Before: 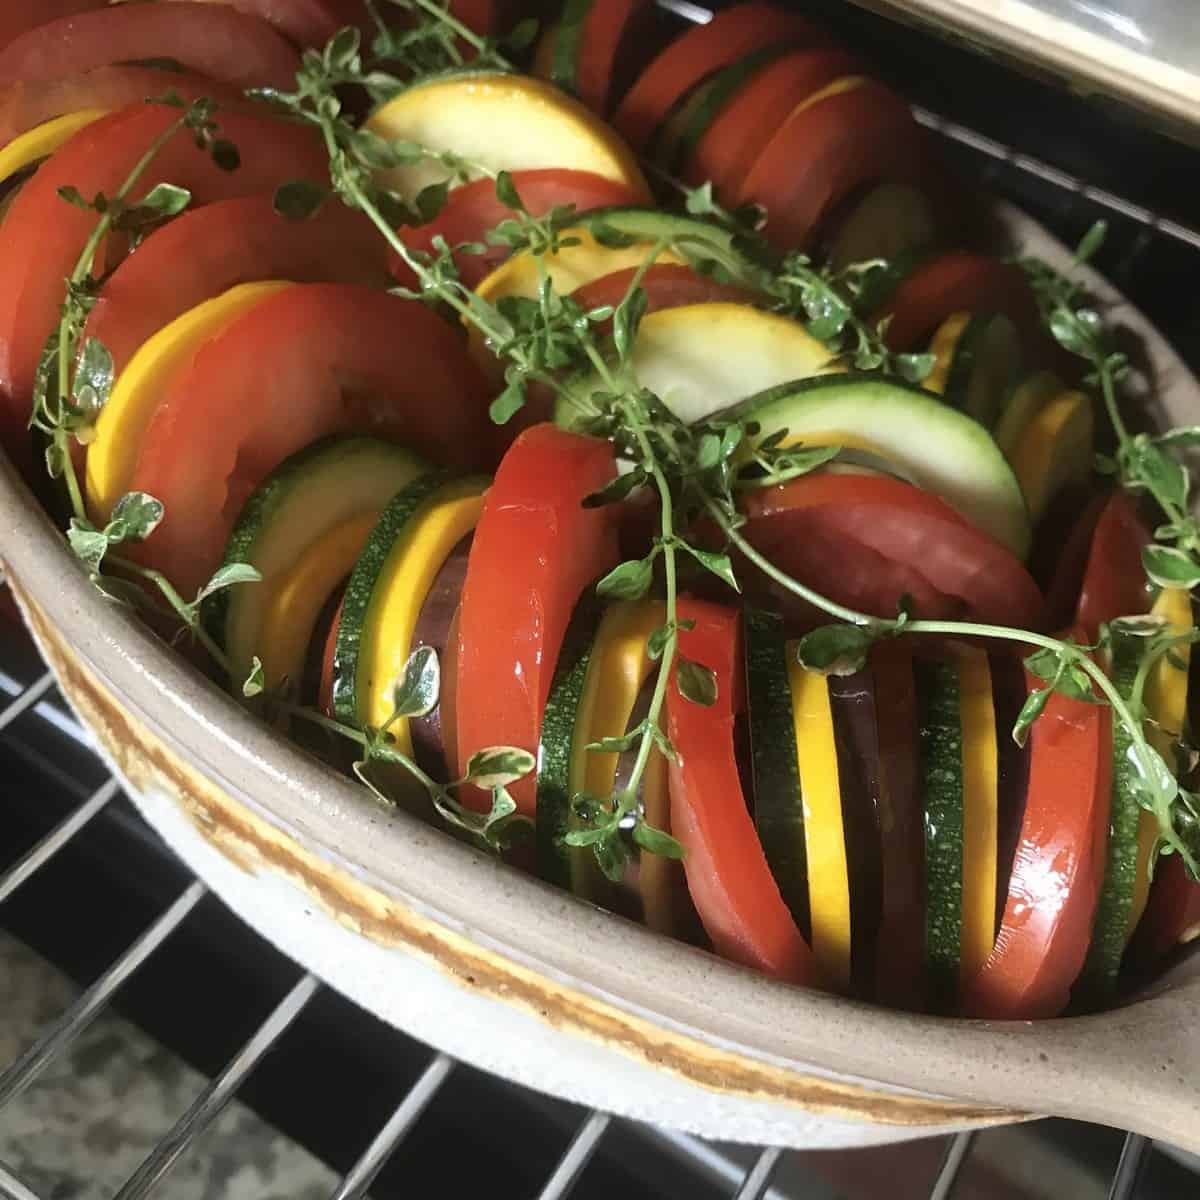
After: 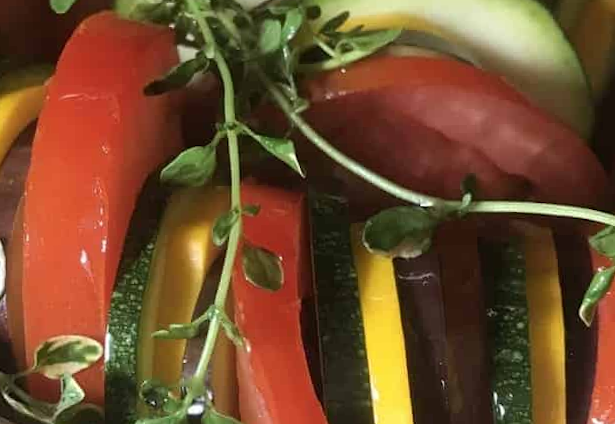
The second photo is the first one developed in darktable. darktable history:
rotate and perspective: rotation -1.17°, automatic cropping off
crop: left 36.607%, top 34.735%, right 13.146%, bottom 30.611%
